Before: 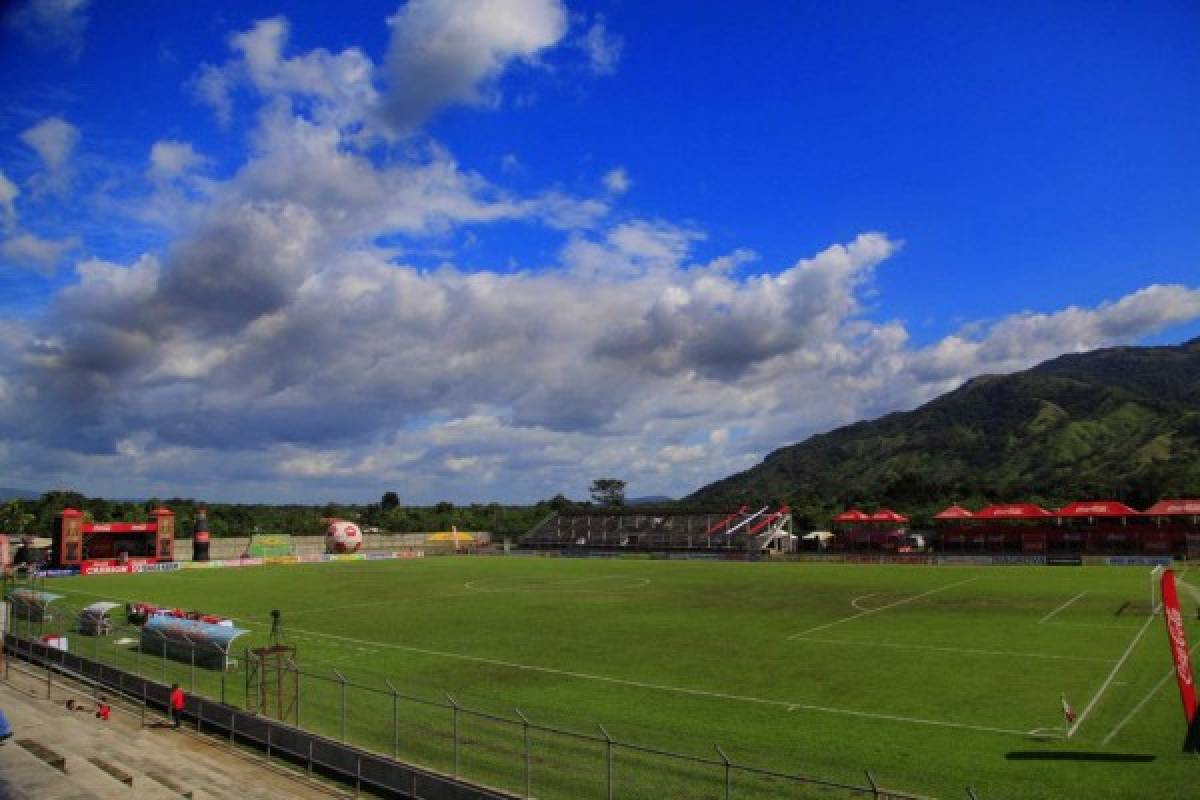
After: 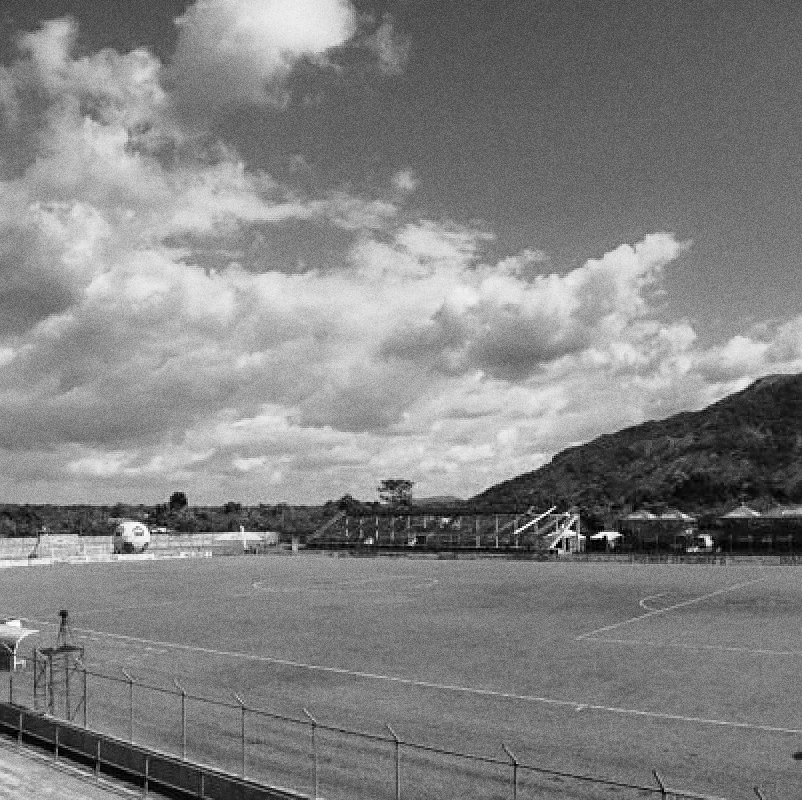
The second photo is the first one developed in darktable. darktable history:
grain: coarseness 0.09 ISO, strength 40%
crop and rotate: left 17.732%, right 15.423%
color correction: highlights a* 10.21, highlights b* 9.79, shadows a* 8.61, shadows b* 7.88, saturation 0.8
exposure: black level correction 0, exposure 0.5 EV, compensate highlight preservation false
sharpen: on, module defaults
contrast brightness saturation: contrast 0.05, brightness 0.06, saturation 0.01
tone curve: curves: ch0 [(0, 0) (0.105, 0.08) (0.195, 0.18) (0.283, 0.288) (0.384, 0.419) (0.485, 0.531) (0.638, 0.69) (0.795, 0.879) (1, 0.977)]; ch1 [(0, 0) (0.161, 0.092) (0.35, 0.33) (0.379, 0.401) (0.456, 0.469) (0.498, 0.503) (0.531, 0.537) (0.596, 0.621) (0.635, 0.655) (1, 1)]; ch2 [(0, 0) (0.371, 0.362) (0.437, 0.437) (0.483, 0.484) (0.53, 0.515) (0.56, 0.58) (0.622, 0.606) (1, 1)], color space Lab, independent channels, preserve colors none
monochrome: a -6.99, b 35.61, size 1.4
